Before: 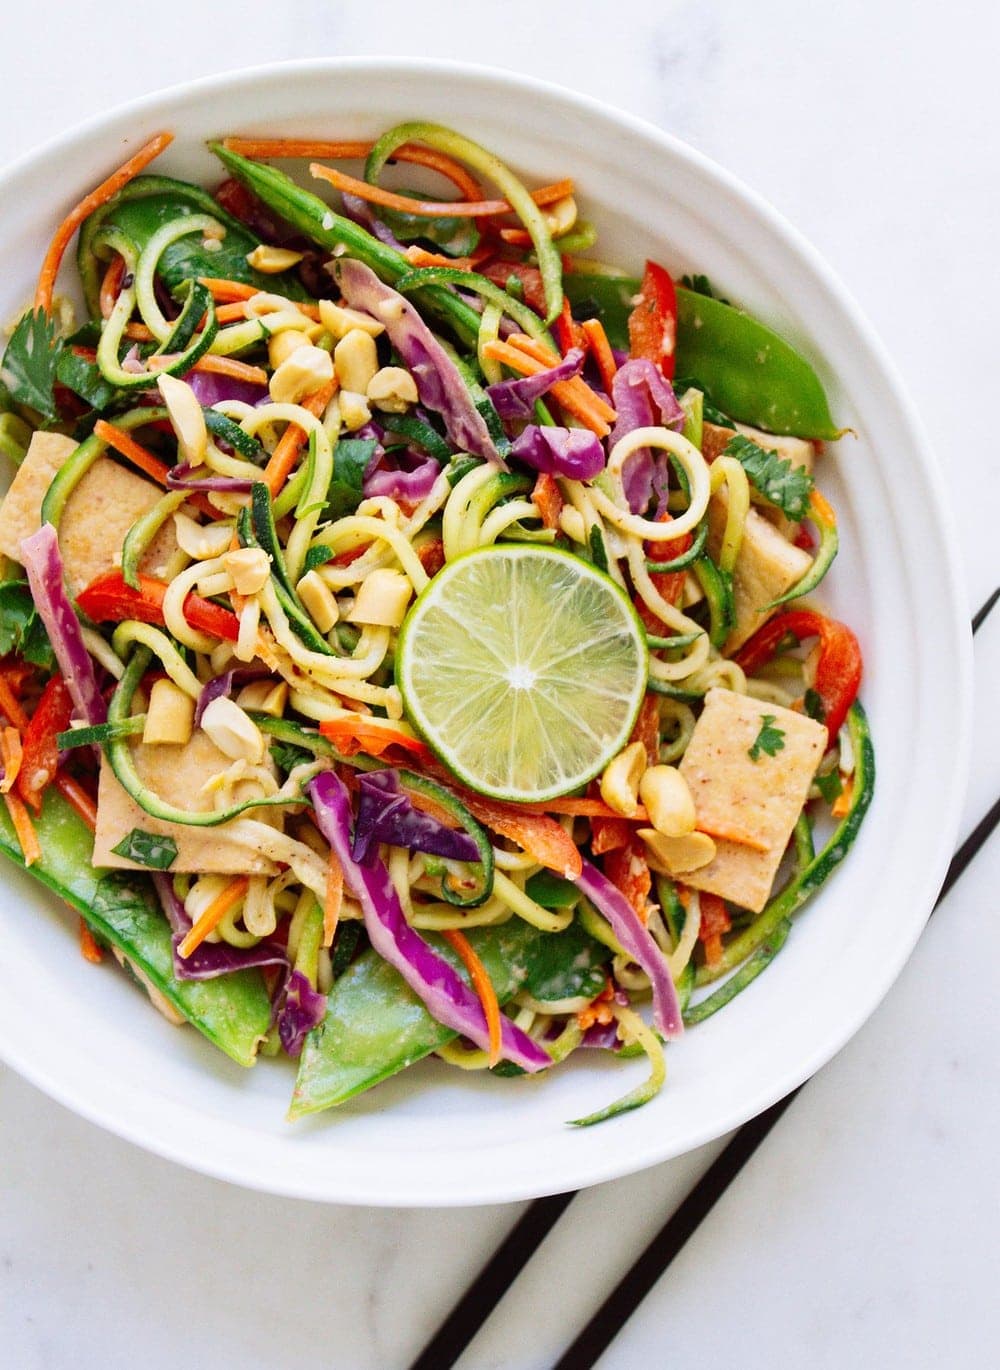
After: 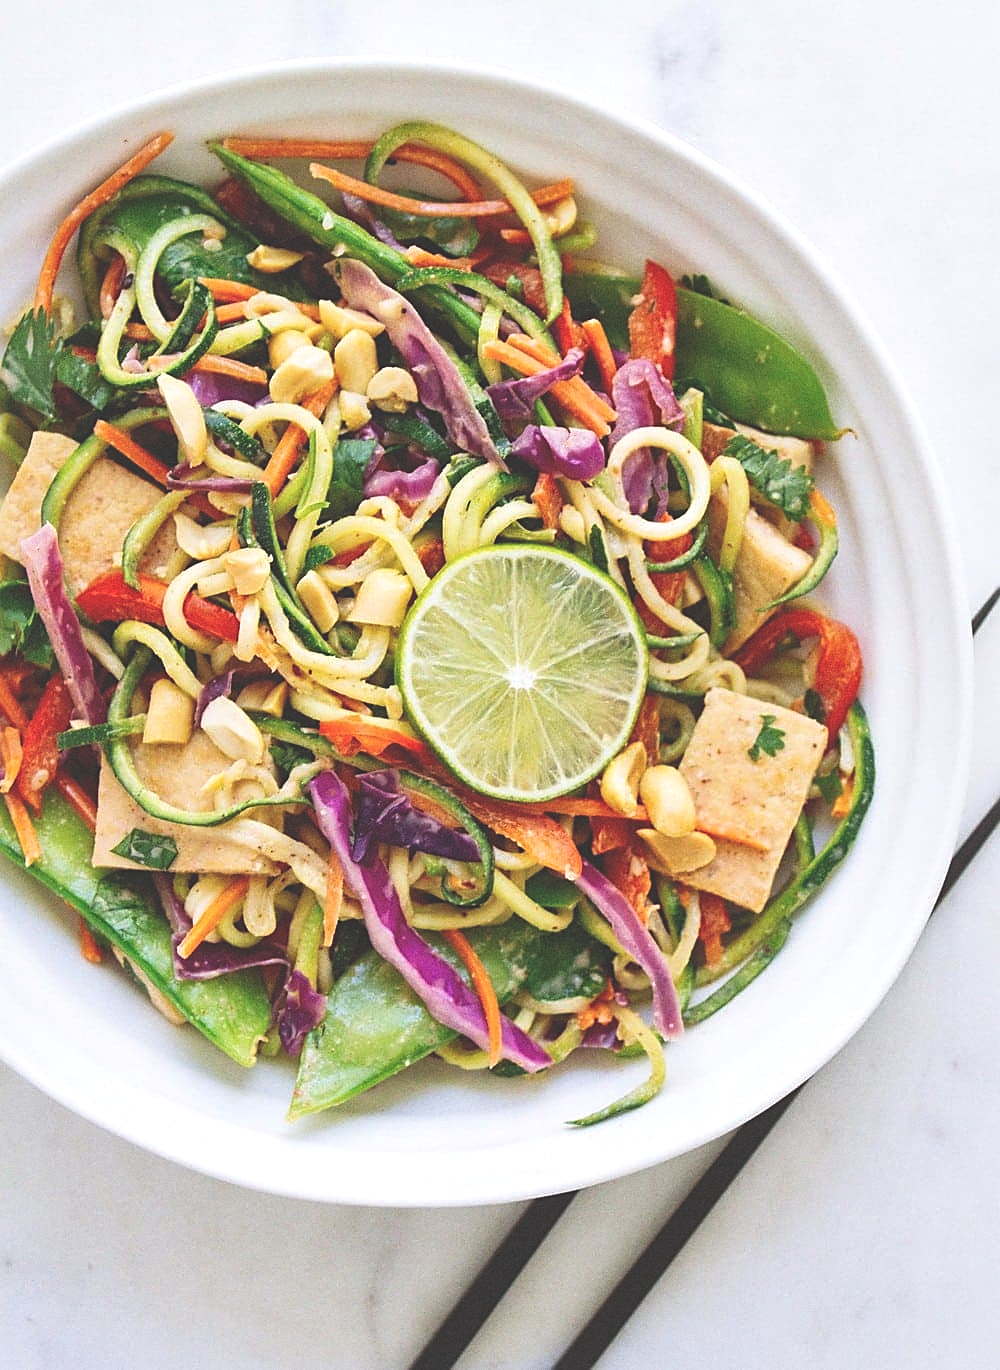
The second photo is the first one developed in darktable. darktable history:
local contrast: mode bilateral grid, contrast 20, coarseness 50, detail 132%, midtone range 0.2
sharpen: on, module defaults
grain: coarseness 0.09 ISO
exposure: black level correction -0.041, exposure 0.064 EV, compensate highlight preservation false
